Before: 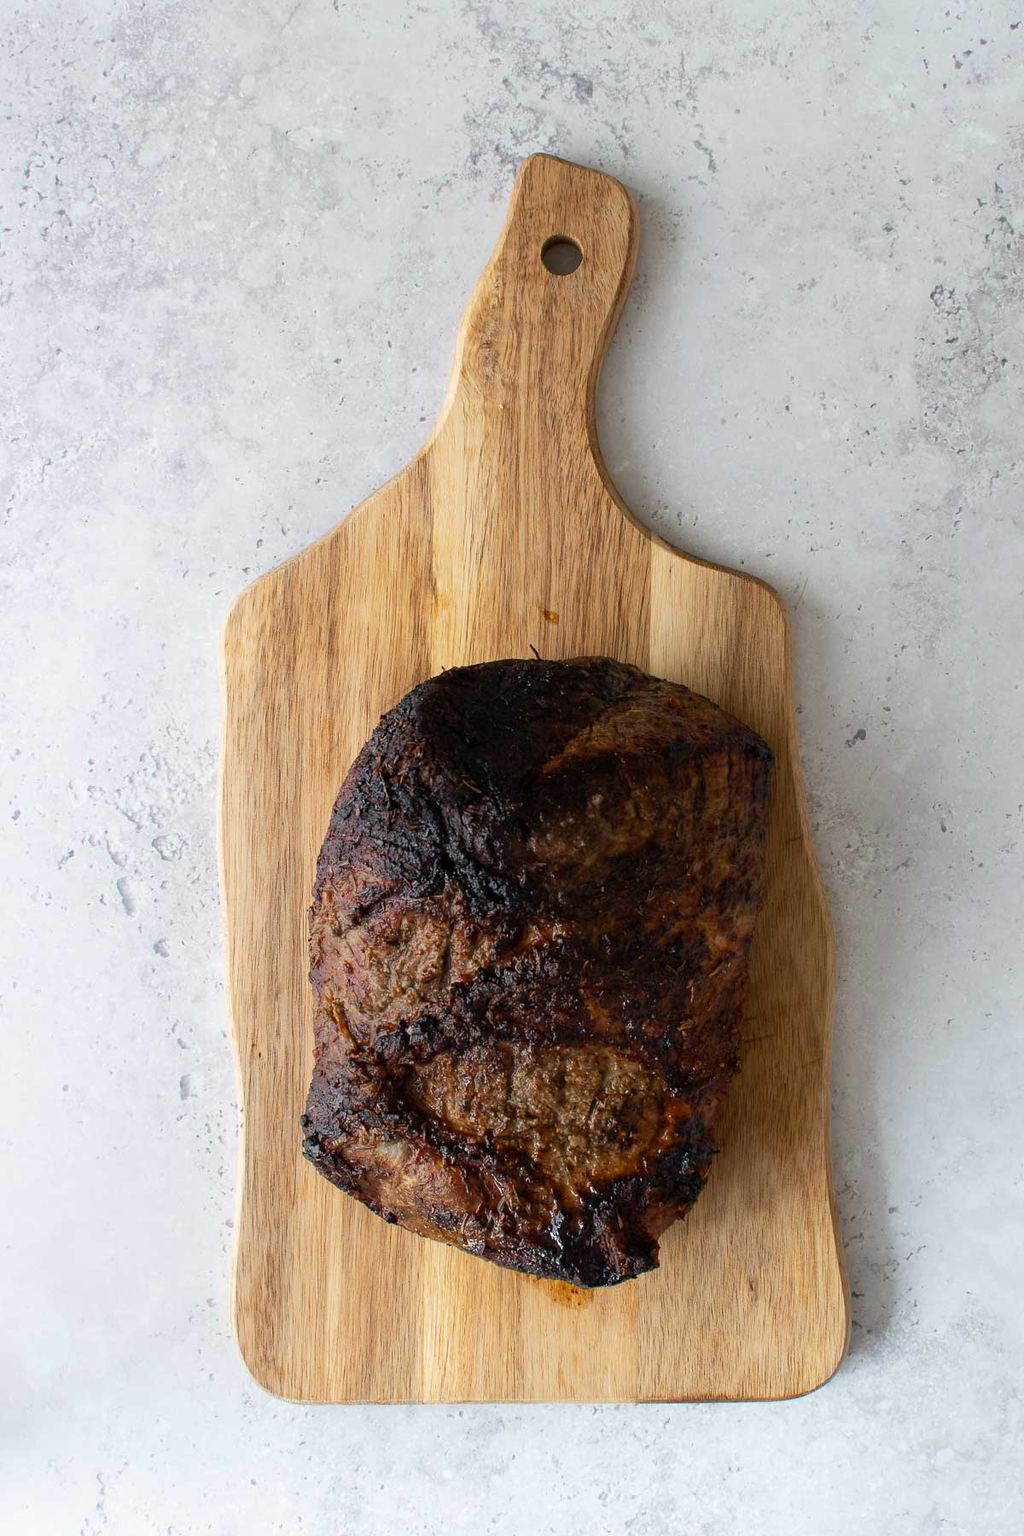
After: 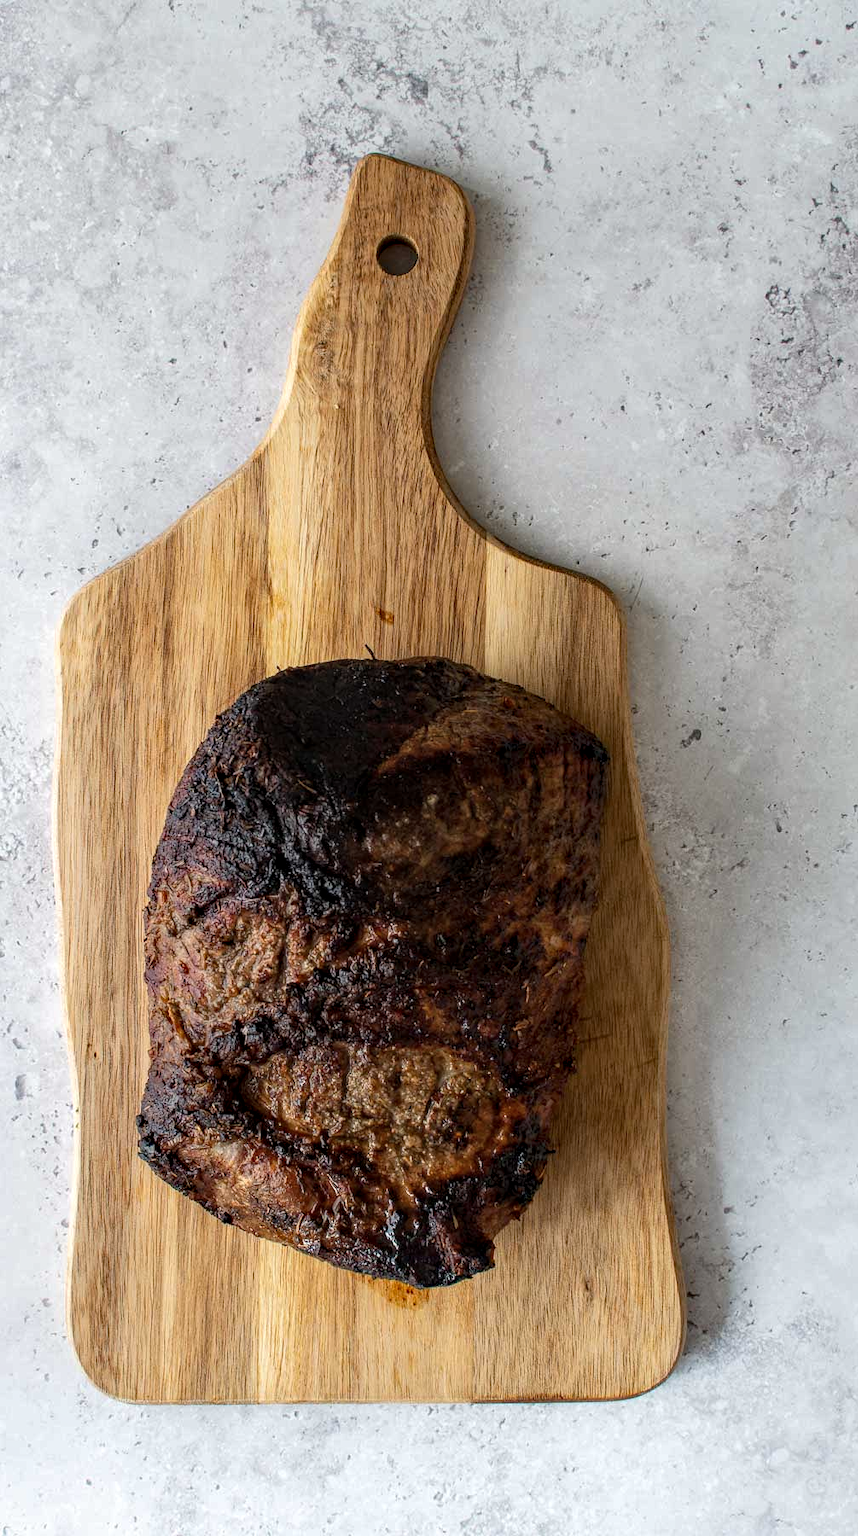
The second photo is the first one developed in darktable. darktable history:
local contrast: highlights 61%, detail 143%, midtone range 0.428
crop: left 16.145%
haze removal: compatibility mode true, adaptive false
